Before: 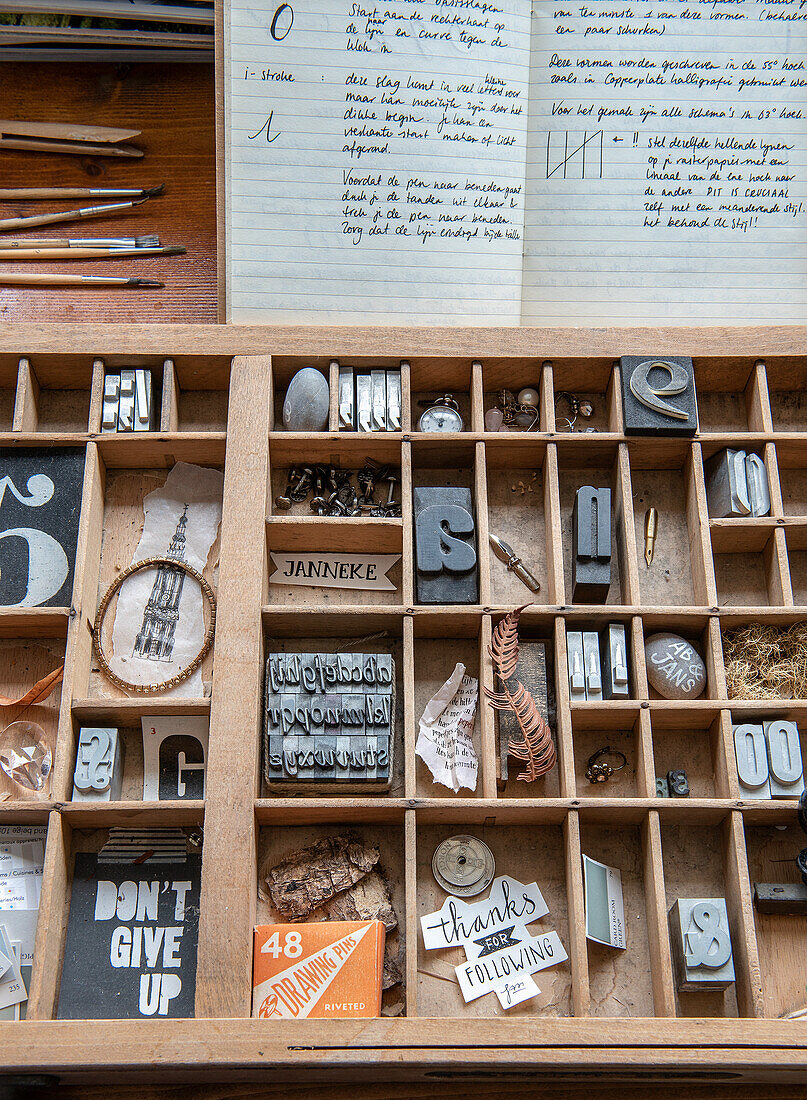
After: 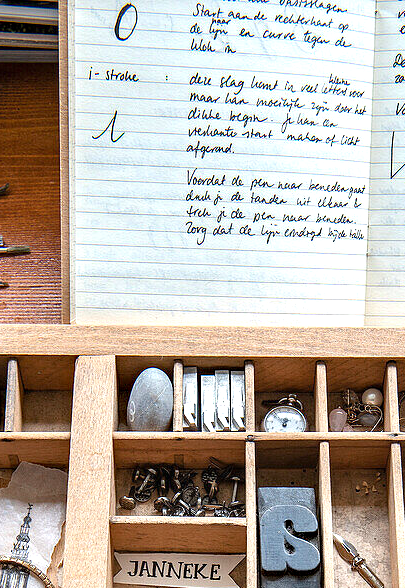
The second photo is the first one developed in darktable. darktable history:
crop: left 19.399%, right 30.401%, bottom 46.545%
exposure: black level correction 0, exposure 0.699 EV, compensate highlight preservation false
haze removal: adaptive false
